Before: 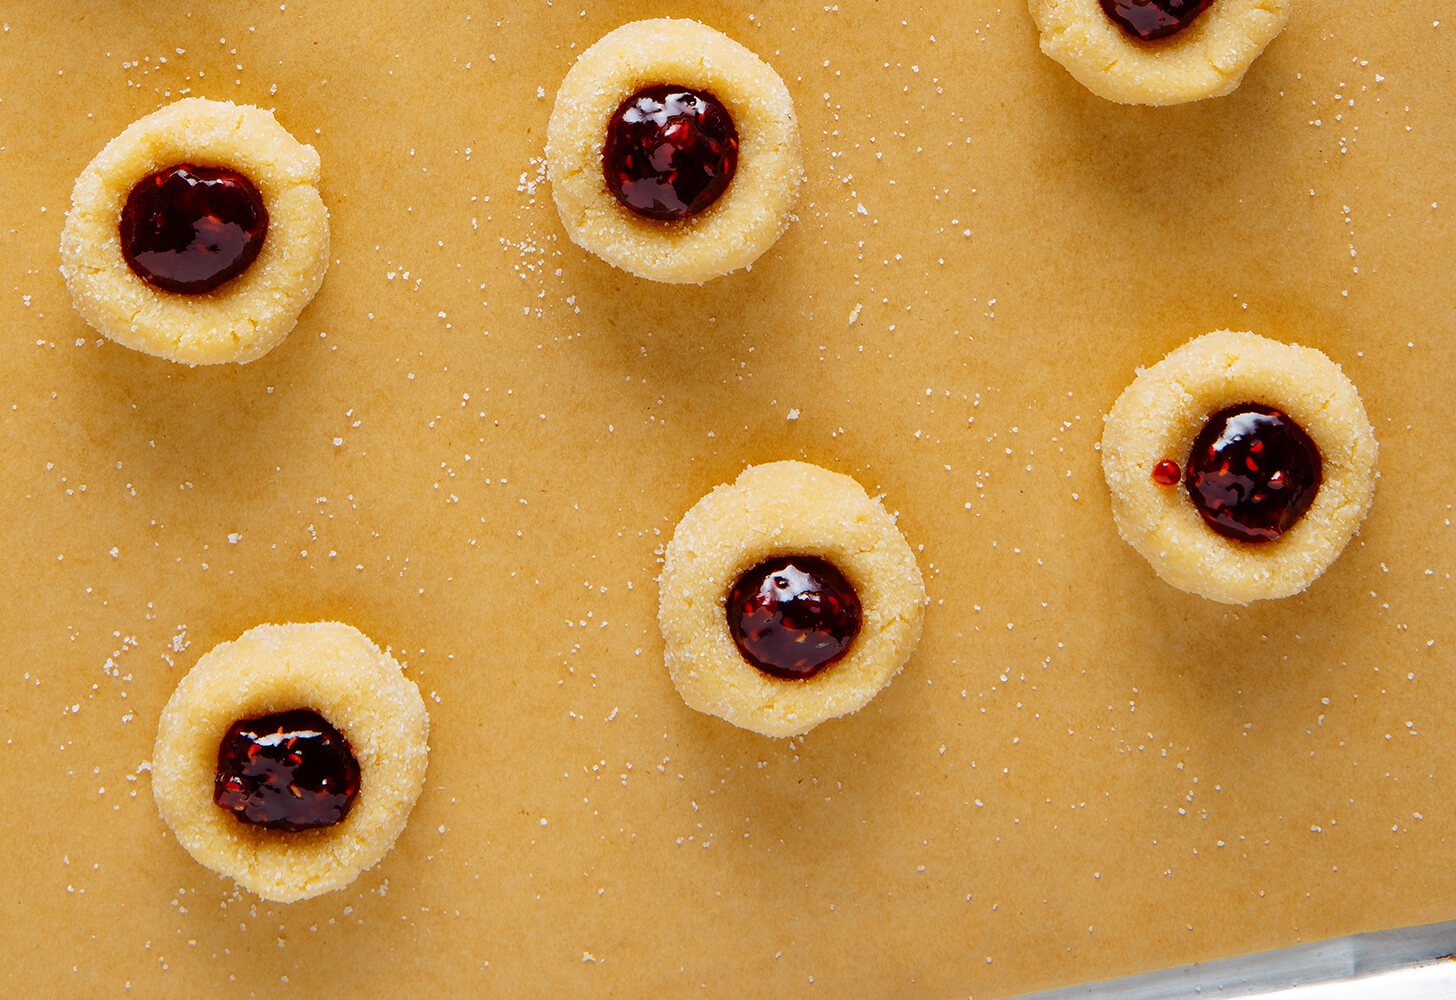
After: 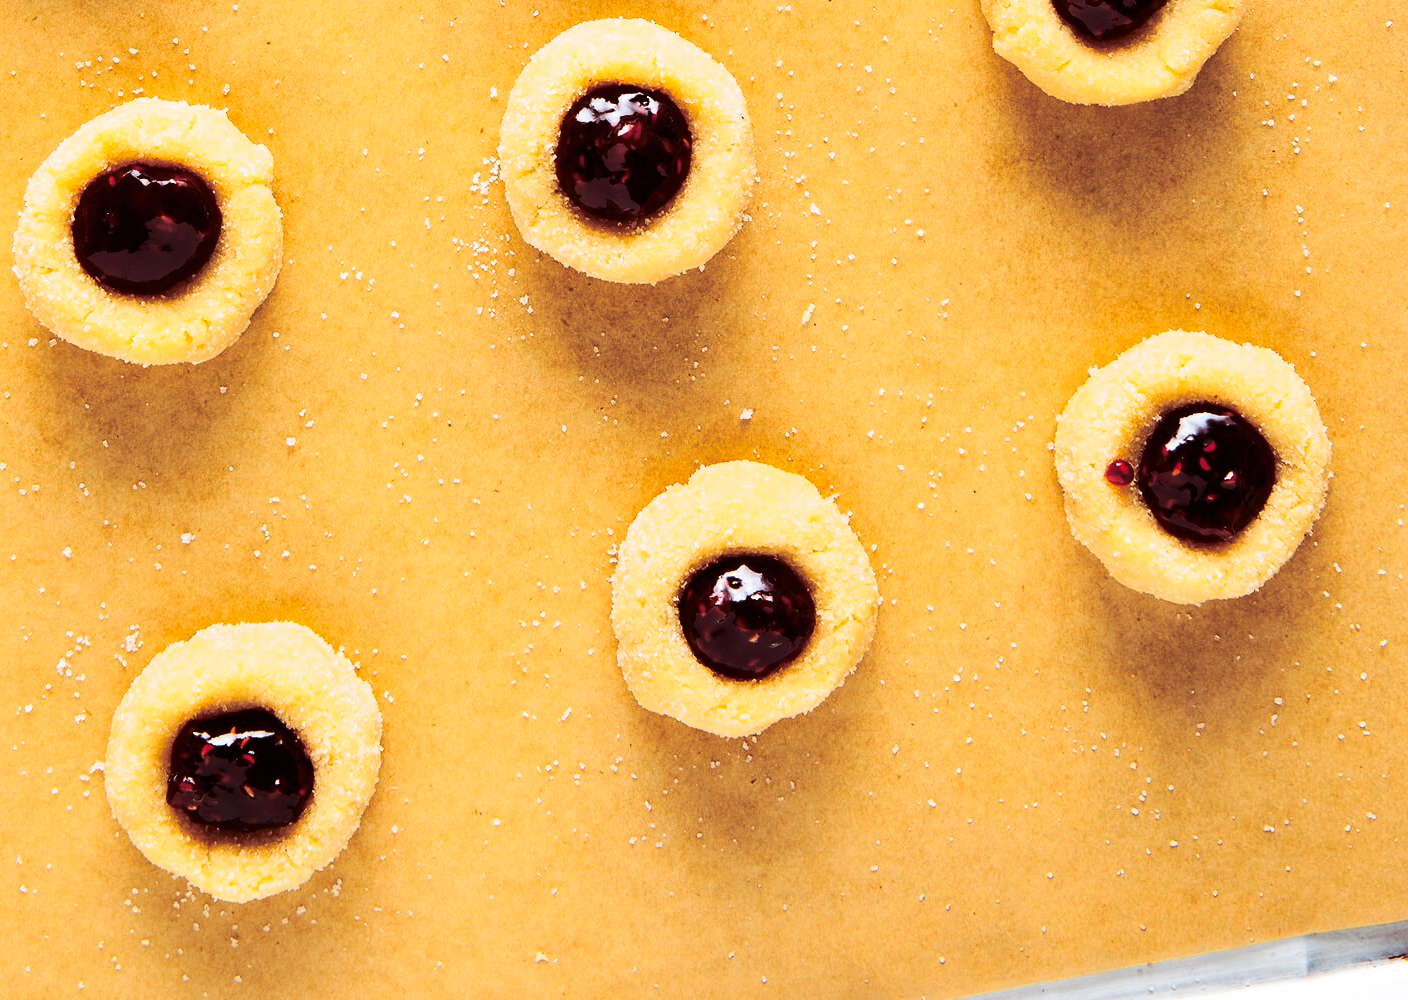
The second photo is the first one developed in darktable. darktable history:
contrast brightness saturation: contrast 0.4, brightness 0.05, saturation 0.25
crop and rotate: left 3.238%
split-toning: shadows › saturation 0.41, highlights › saturation 0, compress 33.55%
